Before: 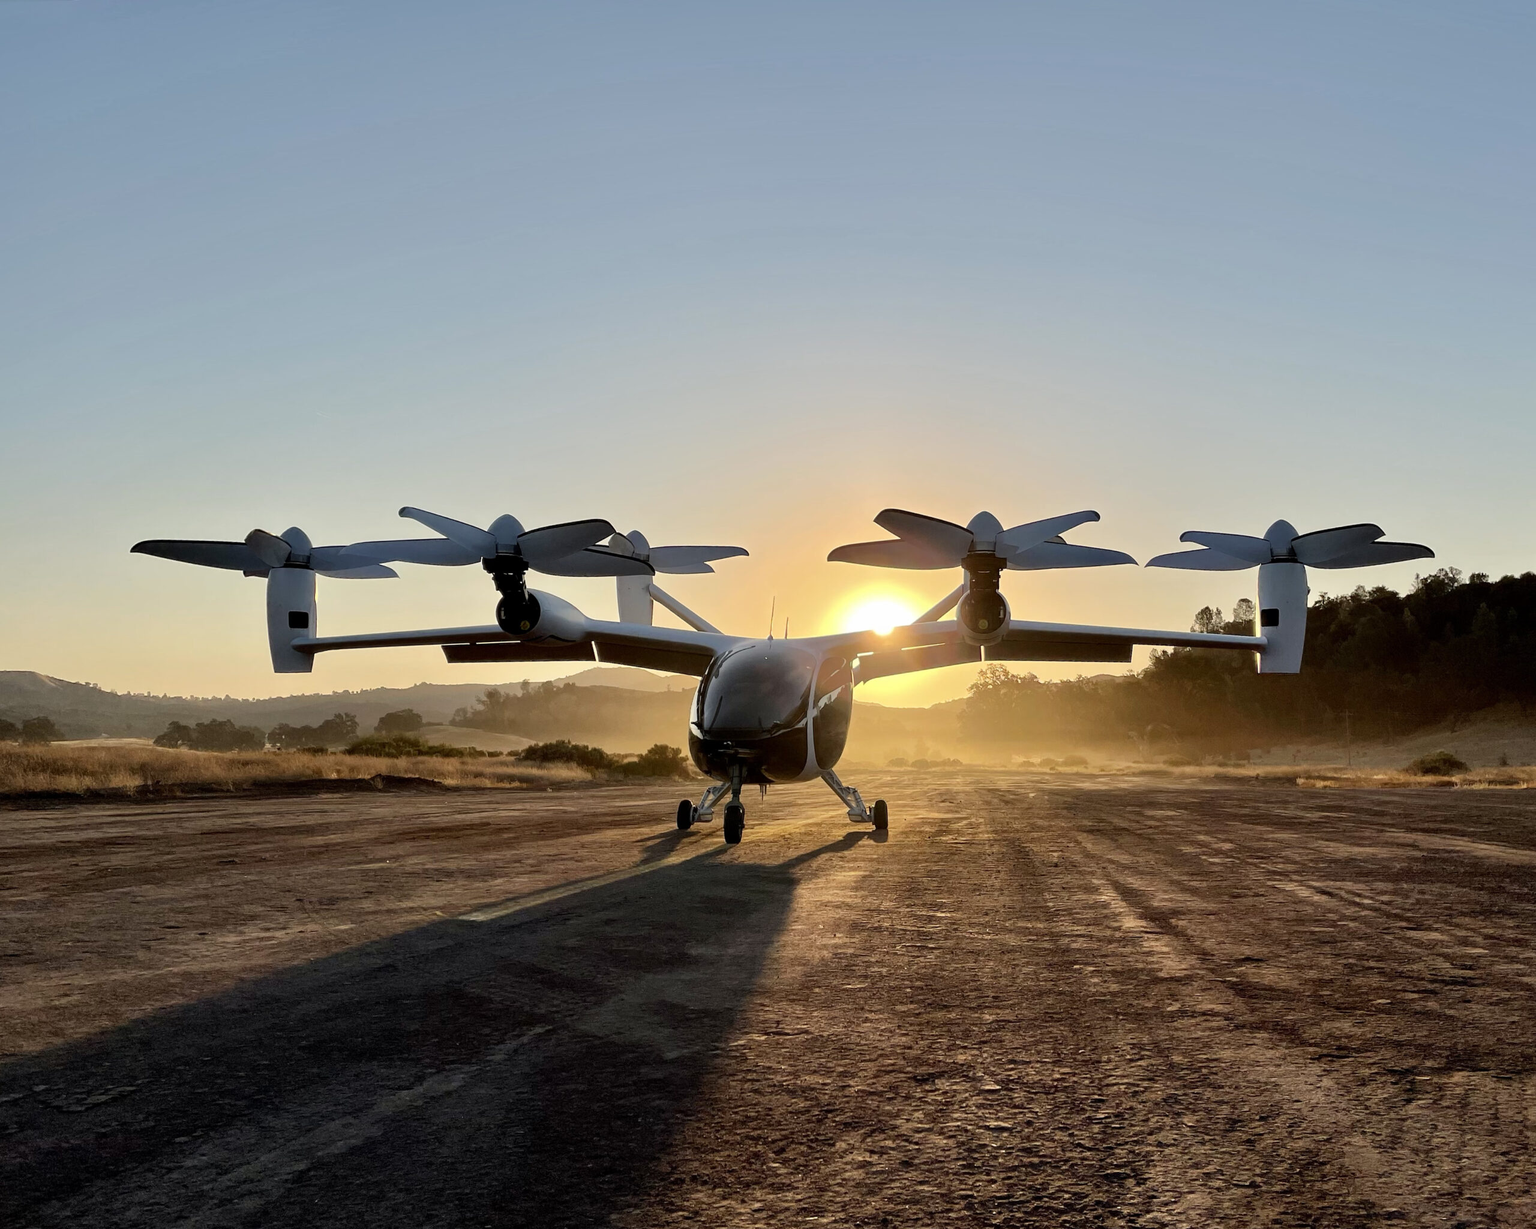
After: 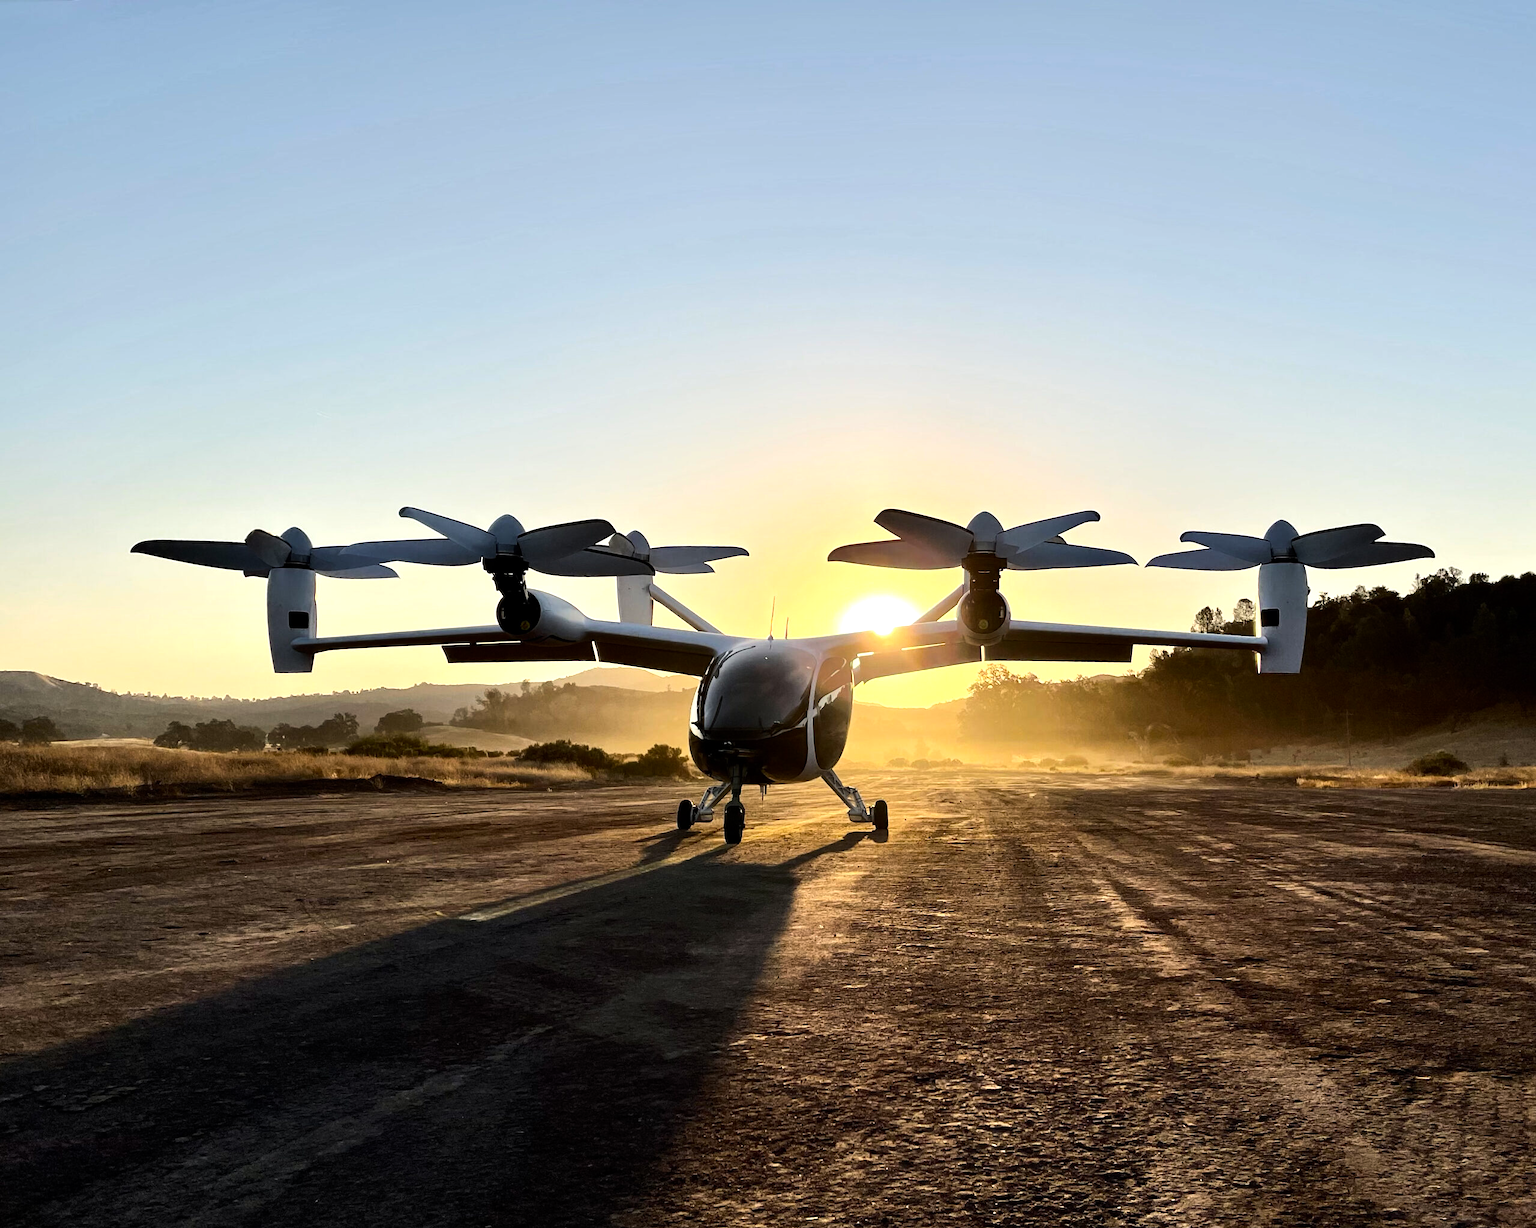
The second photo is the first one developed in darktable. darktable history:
tone equalizer: -8 EV -0.75 EV, -7 EV -0.7 EV, -6 EV -0.6 EV, -5 EV -0.4 EV, -3 EV 0.4 EV, -2 EV 0.6 EV, -1 EV 0.7 EV, +0 EV 0.75 EV, edges refinement/feathering 500, mask exposure compensation -1.57 EV, preserve details no
contrast brightness saturation: contrast 0.08, saturation 0.02
color balance: output saturation 110%
